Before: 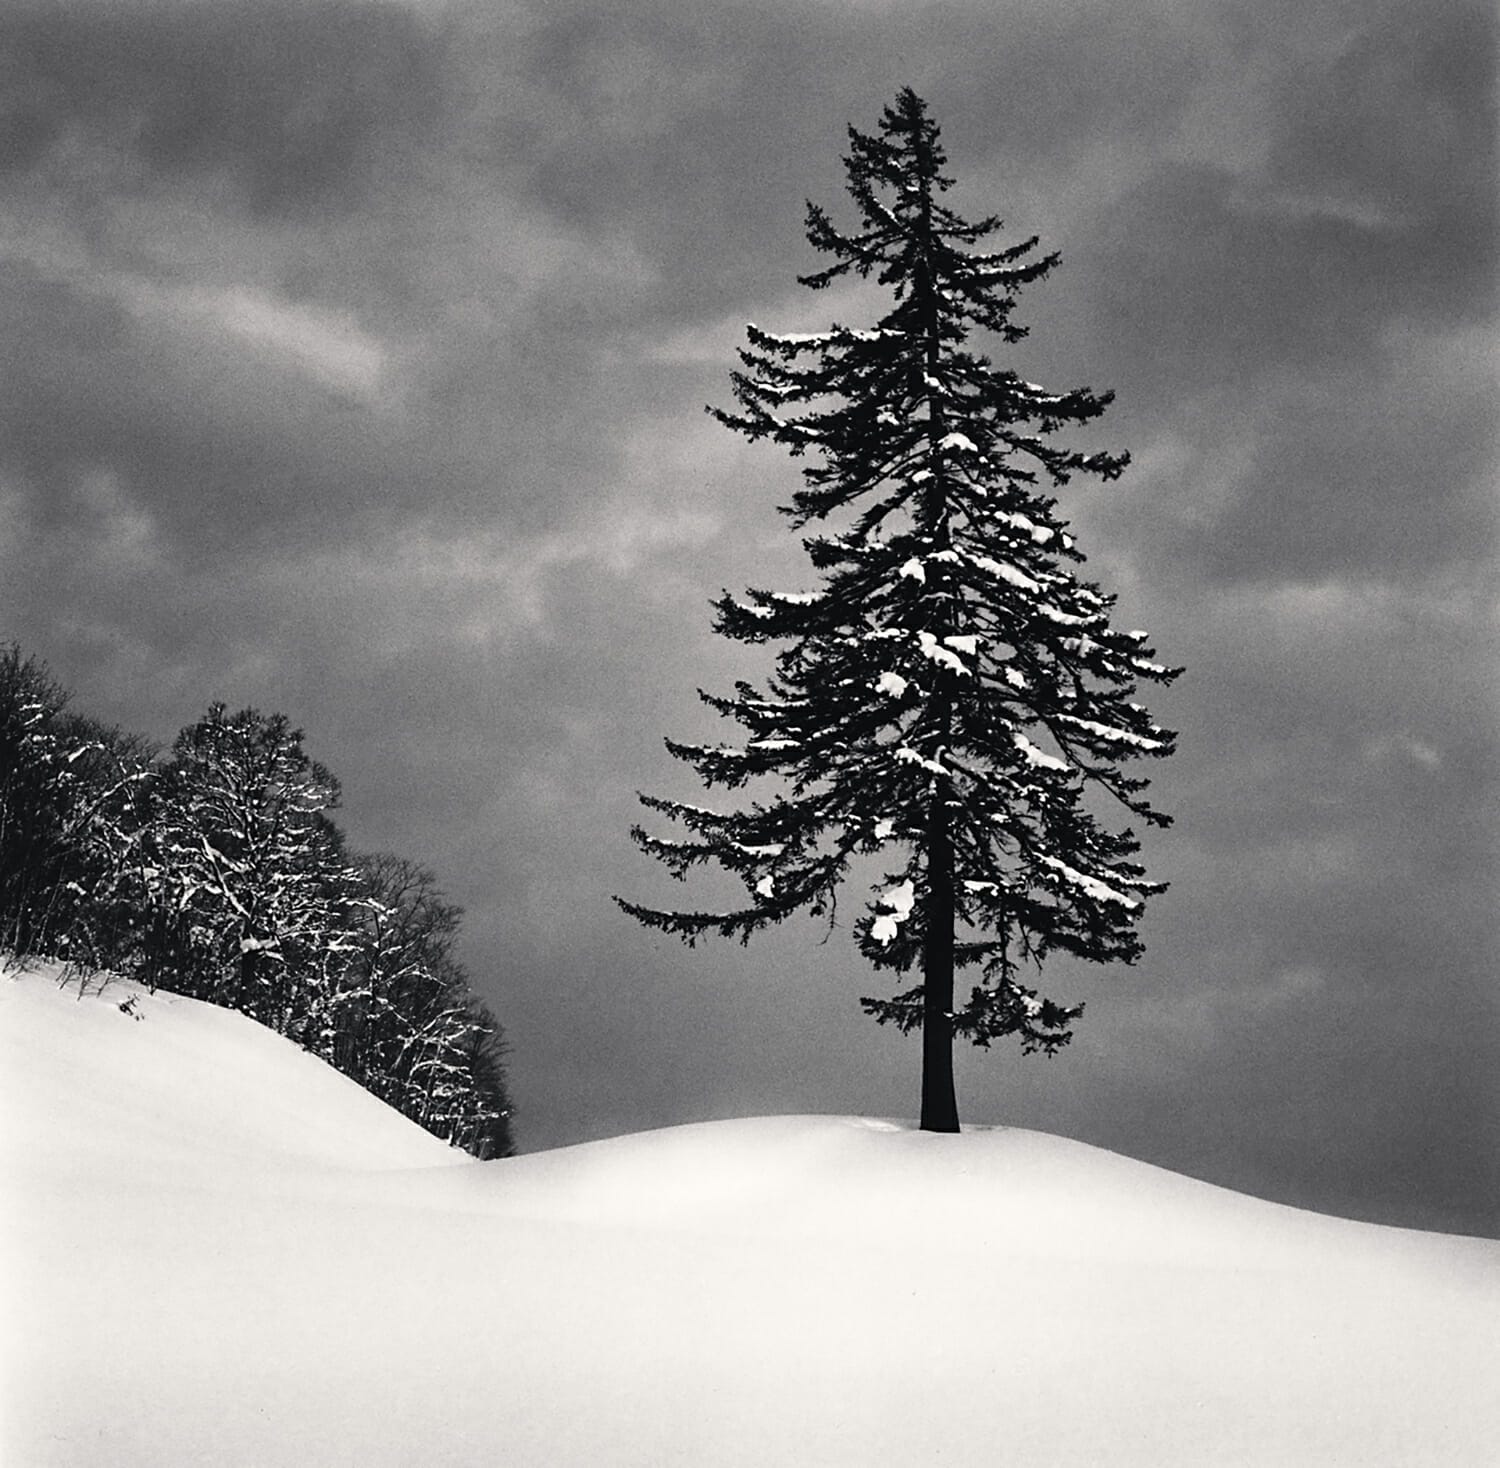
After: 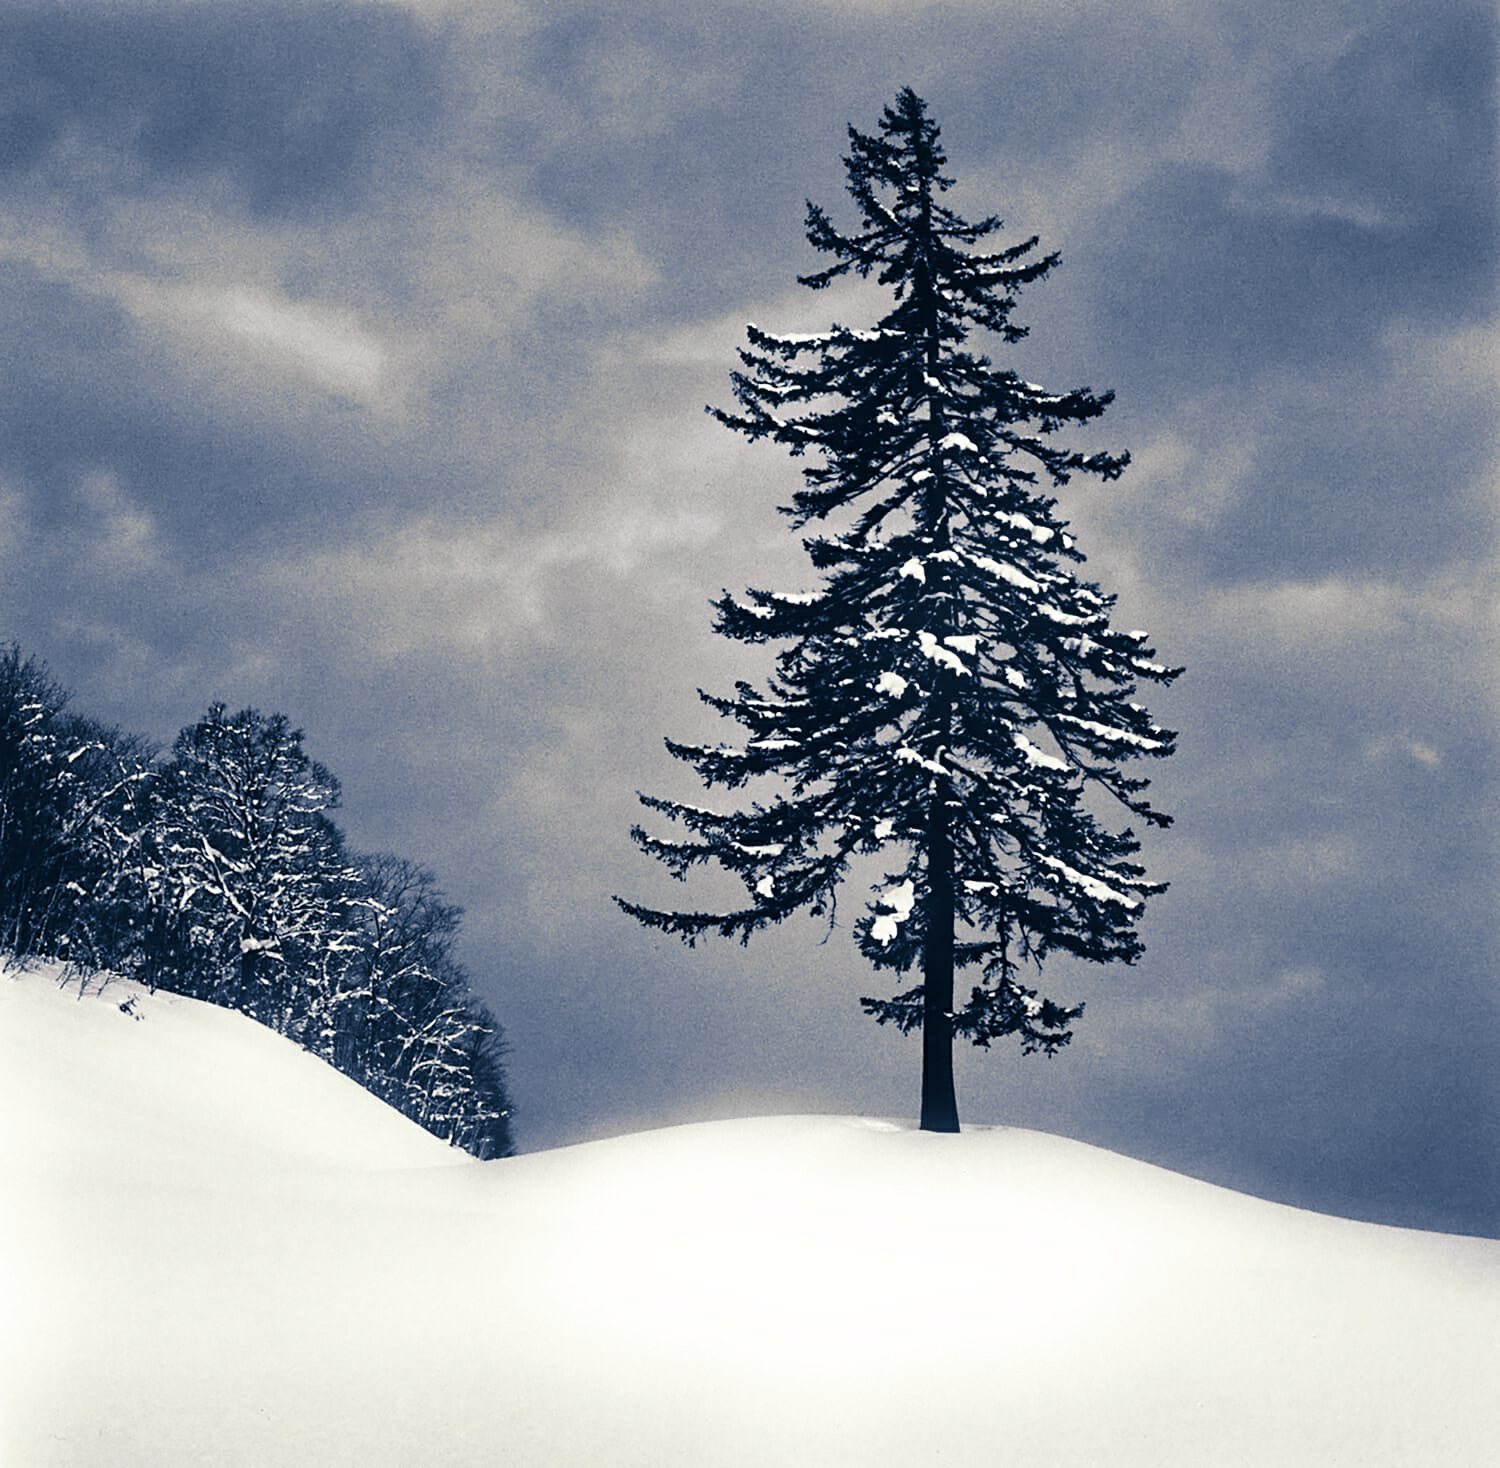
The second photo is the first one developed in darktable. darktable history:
split-toning: shadows › hue 226.8°, shadows › saturation 0.84
bloom: size 9%, threshold 100%, strength 7%
tone equalizer: on, module defaults
